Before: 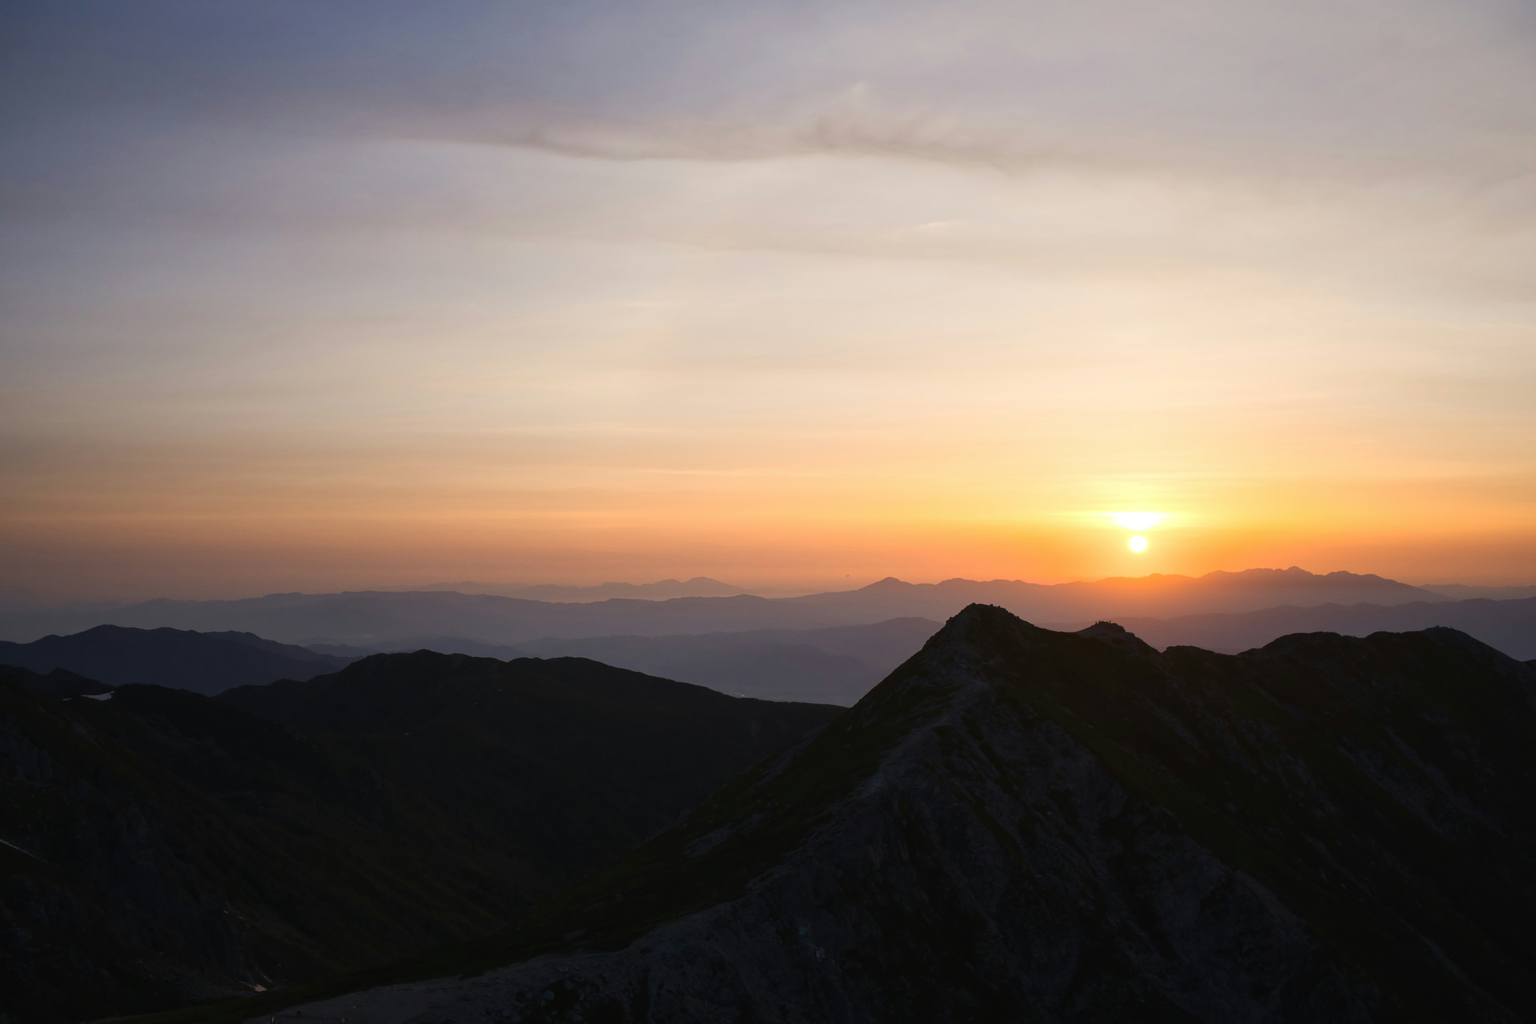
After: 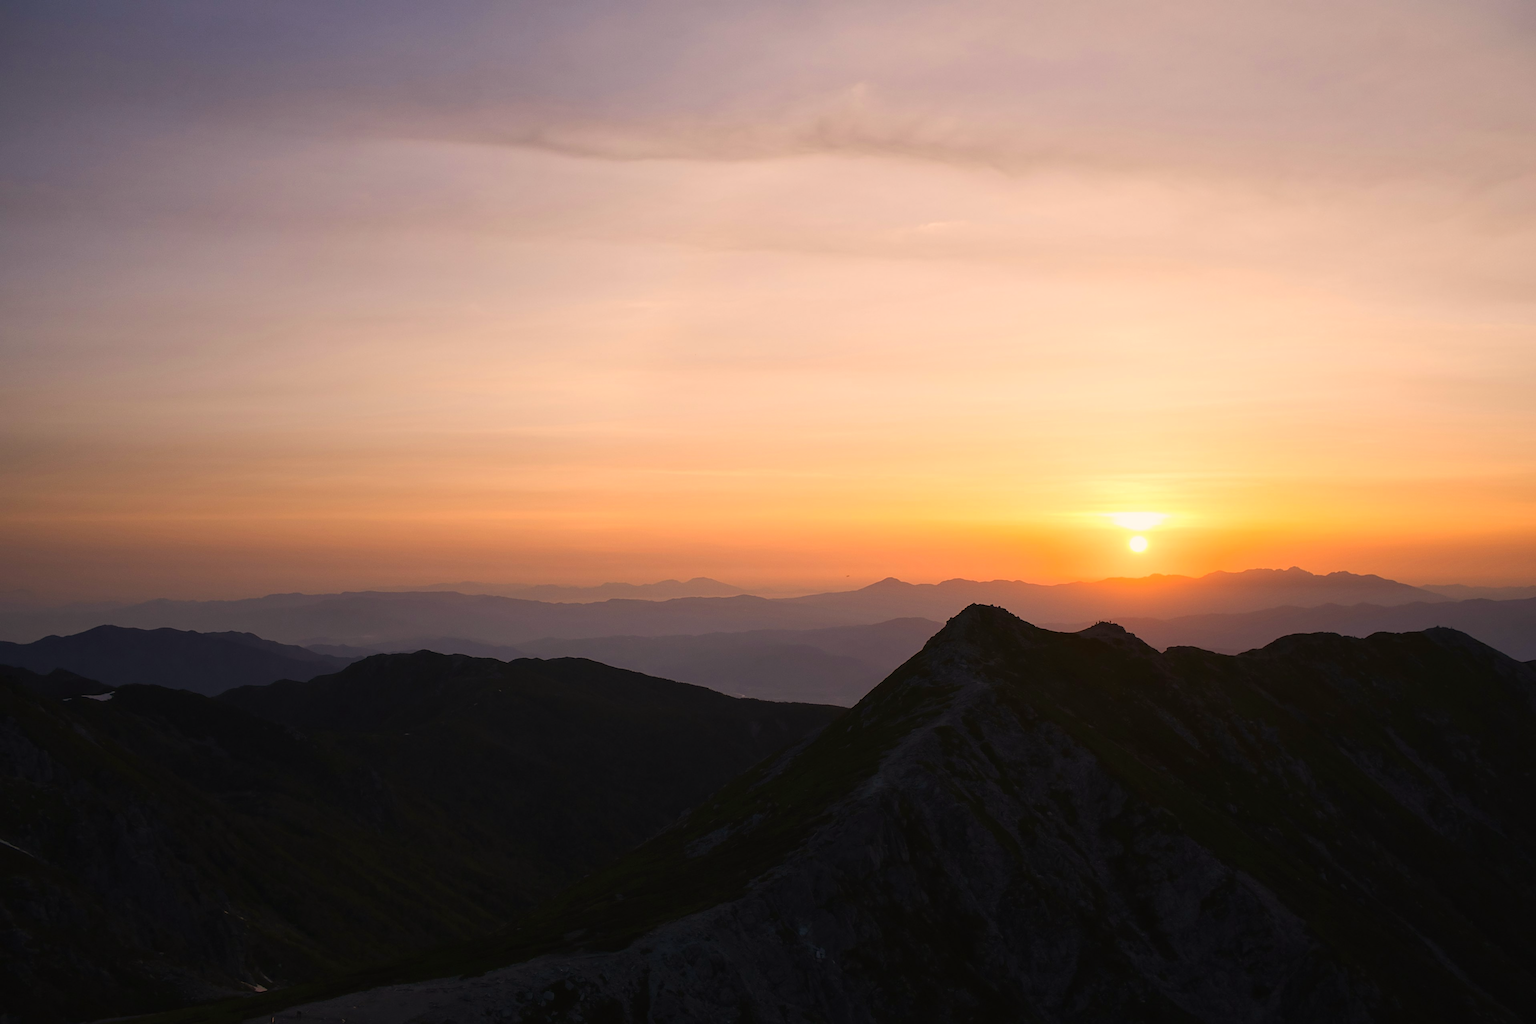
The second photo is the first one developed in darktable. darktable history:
sharpen: on, module defaults
color correction: highlights a* 11.96, highlights b* 11.58
